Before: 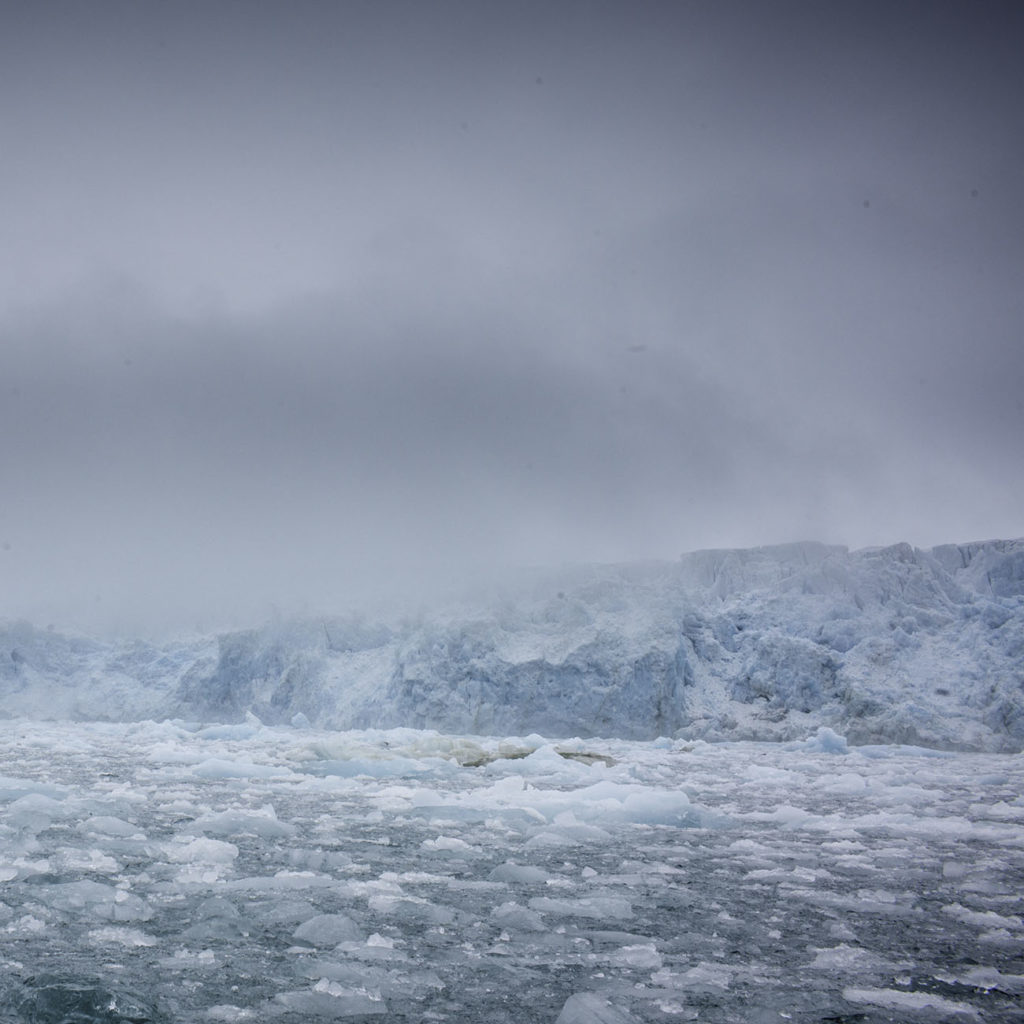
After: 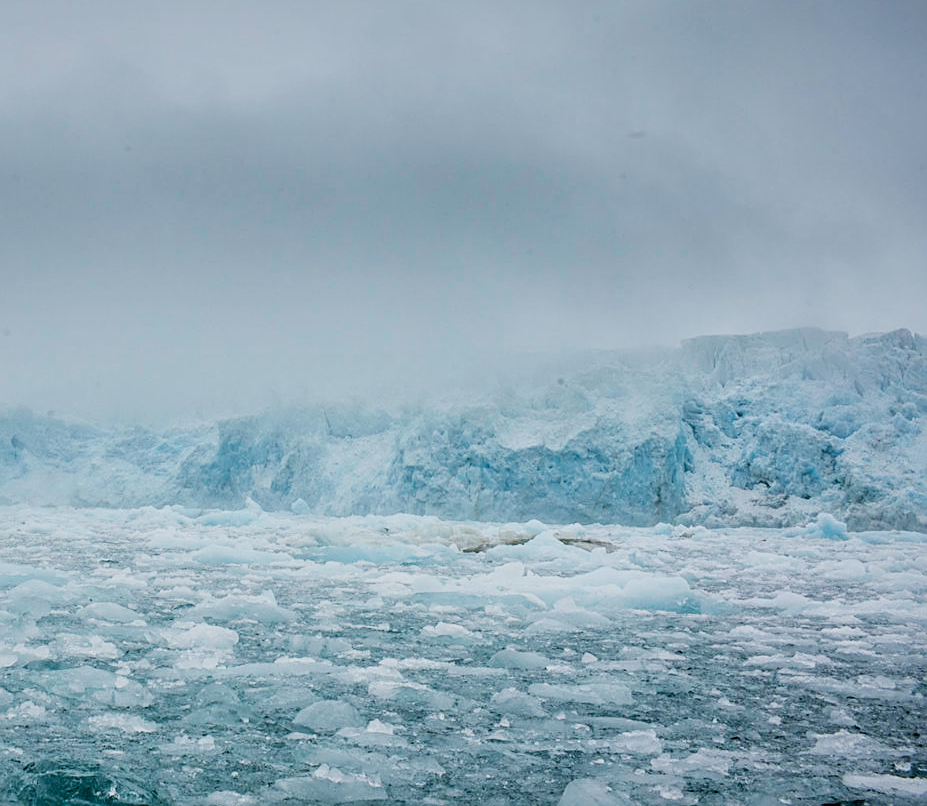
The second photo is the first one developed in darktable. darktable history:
local contrast: mode bilateral grid, contrast 20, coarseness 50, detail 130%, midtone range 0.2
sharpen: on, module defaults
crop: top 20.916%, right 9.437%, bottom 0.316%
exposure: compensate highlight preservation false
filmic rgb: black relative exposure -5 EV, hardness 2.88, contrast 1.2, highlights saturation mix -30%
